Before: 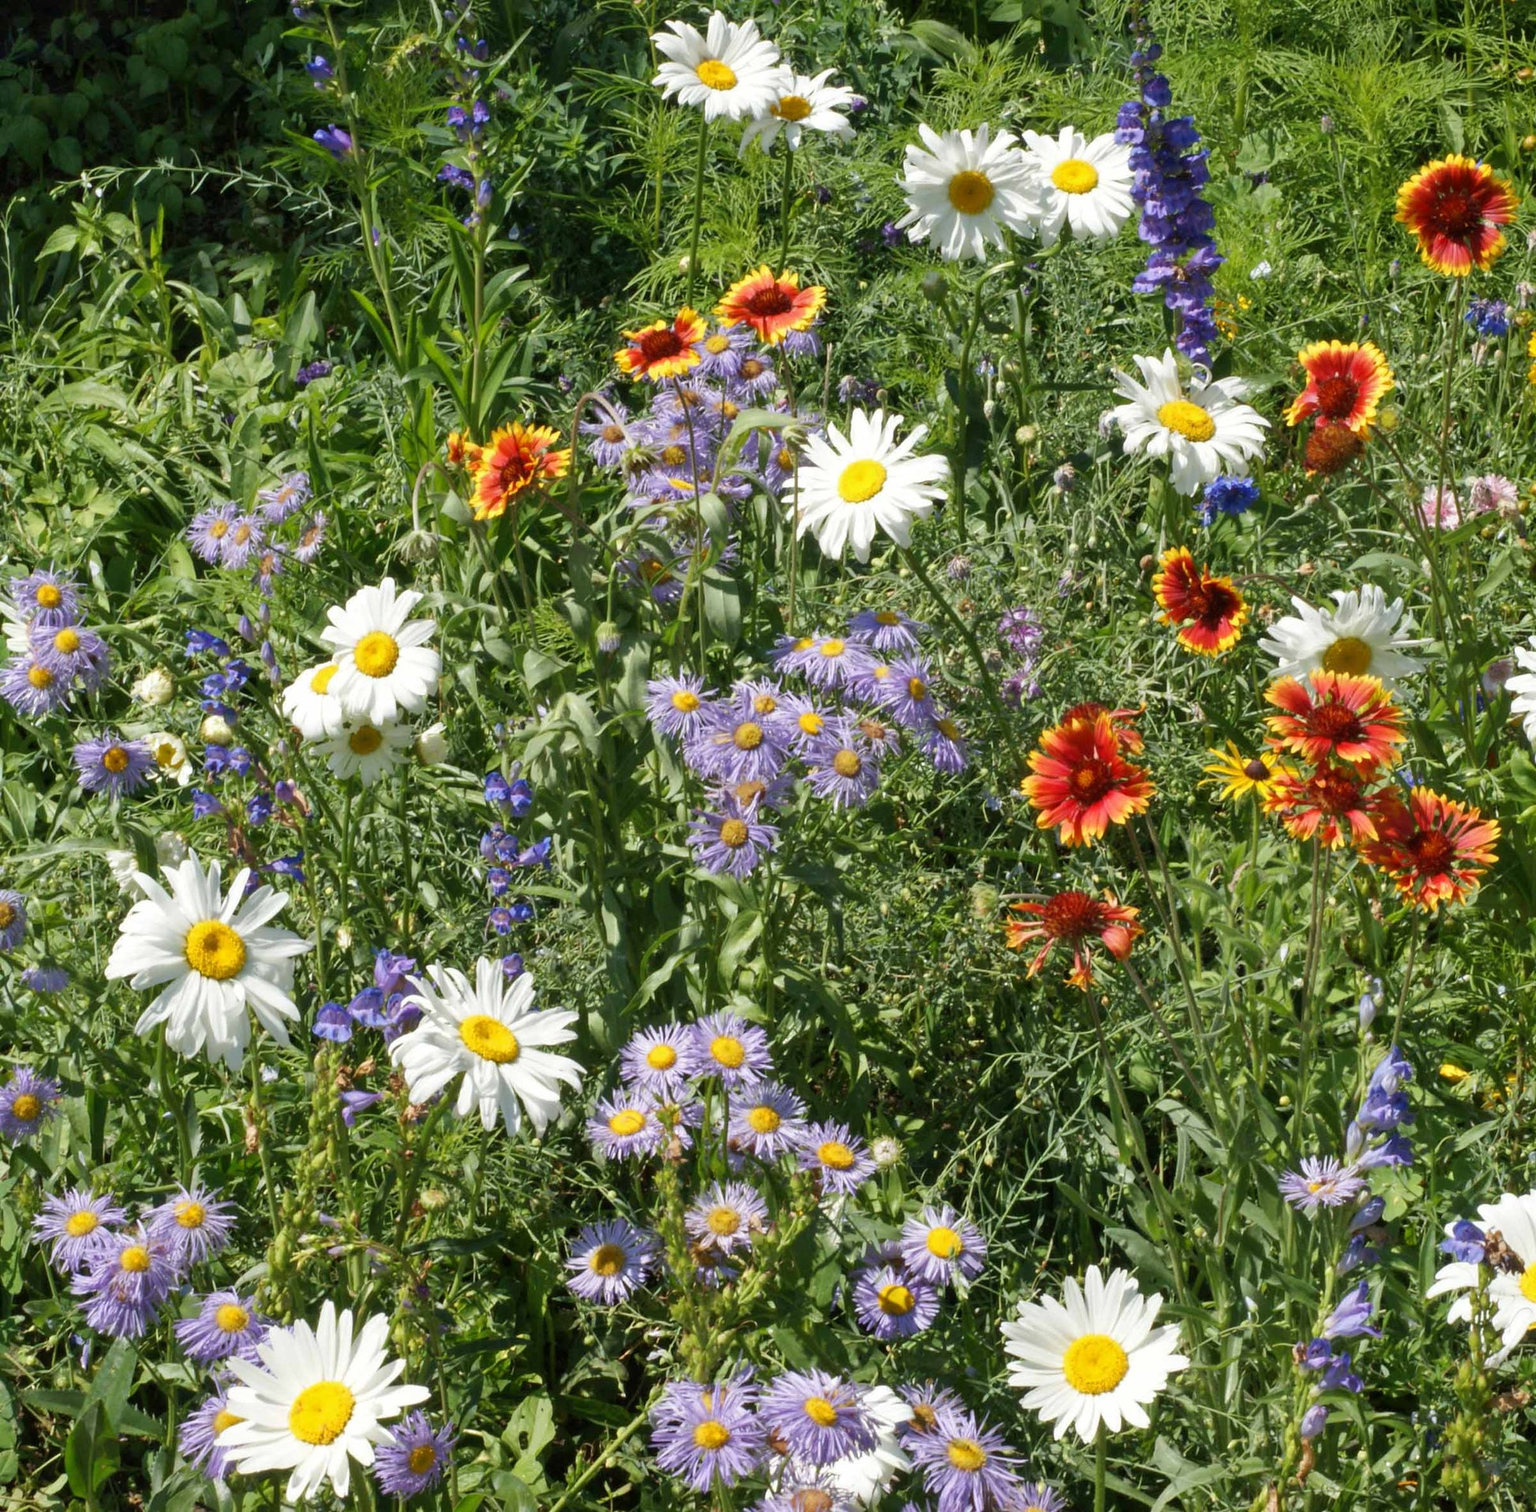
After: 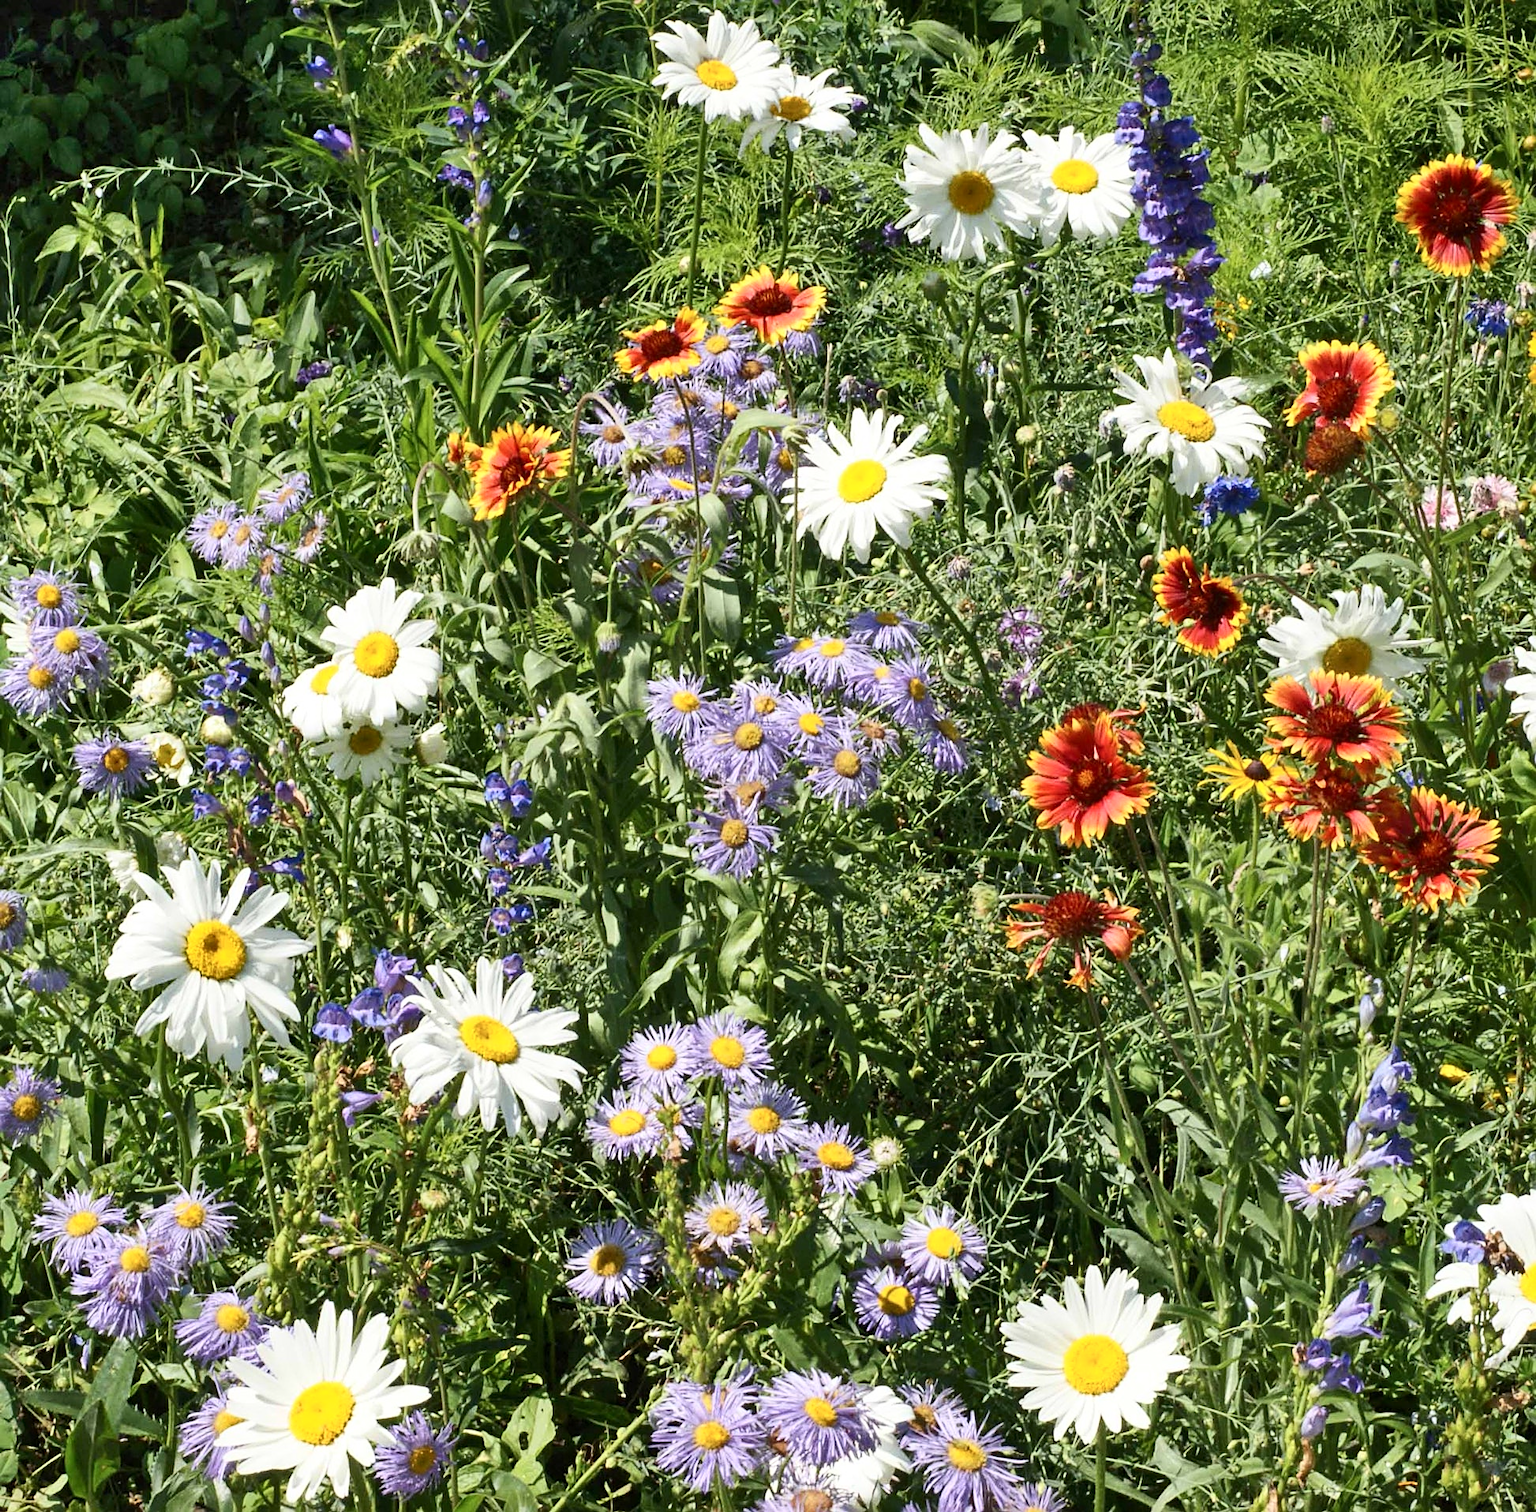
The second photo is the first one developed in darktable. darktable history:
contrast brightness saturation: contrast 0.24, brightness 0.09
sharpen: on, module defaults
shadows and highlights: radius 108.52, shadows 44.07, highlights -67.8, low approximation 0.01, soften with gaussian
